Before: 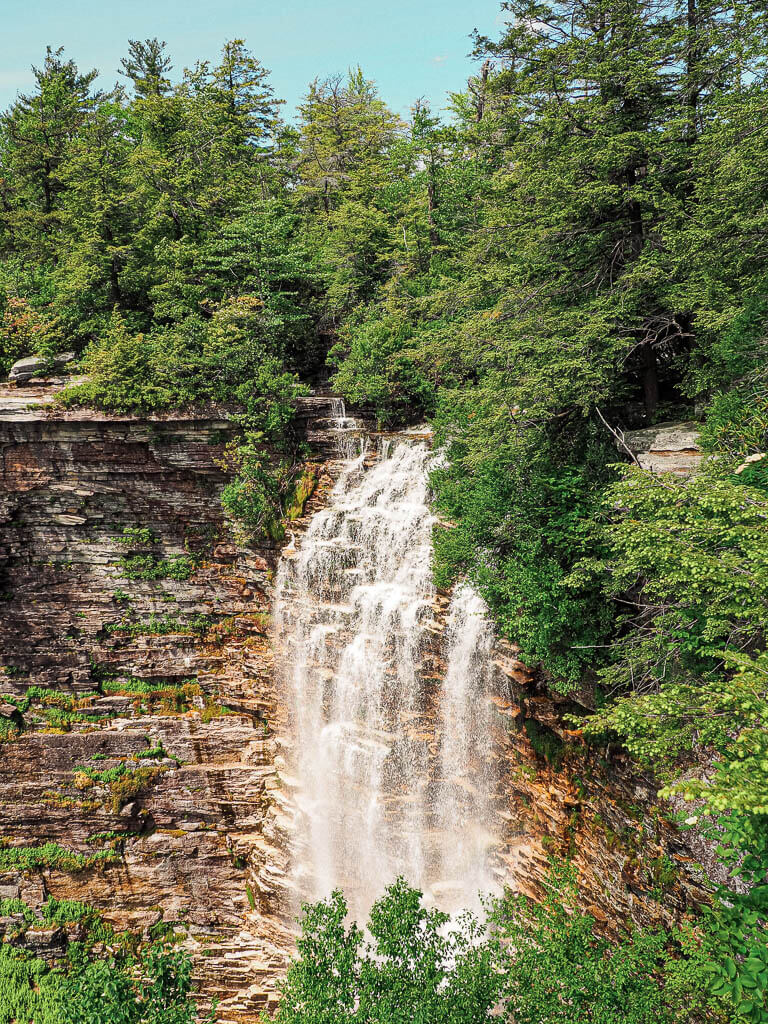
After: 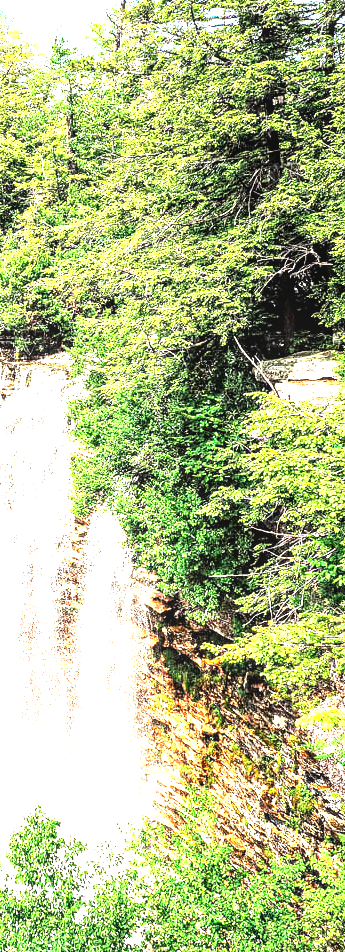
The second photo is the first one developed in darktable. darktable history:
tone equalizer: edges refinement/feathering 500, mask exposure compensation -1.57 EV, preserve details no
crop: left 47.193%, top 6.964%, right 7.882%
base curve: curves: ch0 [(0, 0.007) (0.028, 0.063) (0.121, 0.311) (0.46, 0.743) (0.859, 0.957) (1, 1)]
local contrast: on, module defaults
color balance rgb: highlights gain › chroma 0.285%, highlights gain › hue 331.18°, global offset › luminance -0.901%, perceptual saturation grading › global saturation -0.098%
exposure: black level correction 0, exposure 0.696 EV, compensate exposure bias true, compensate highlight preservation false
levels: white 90.7%, levels [0.044, 0.475, 0.791]
